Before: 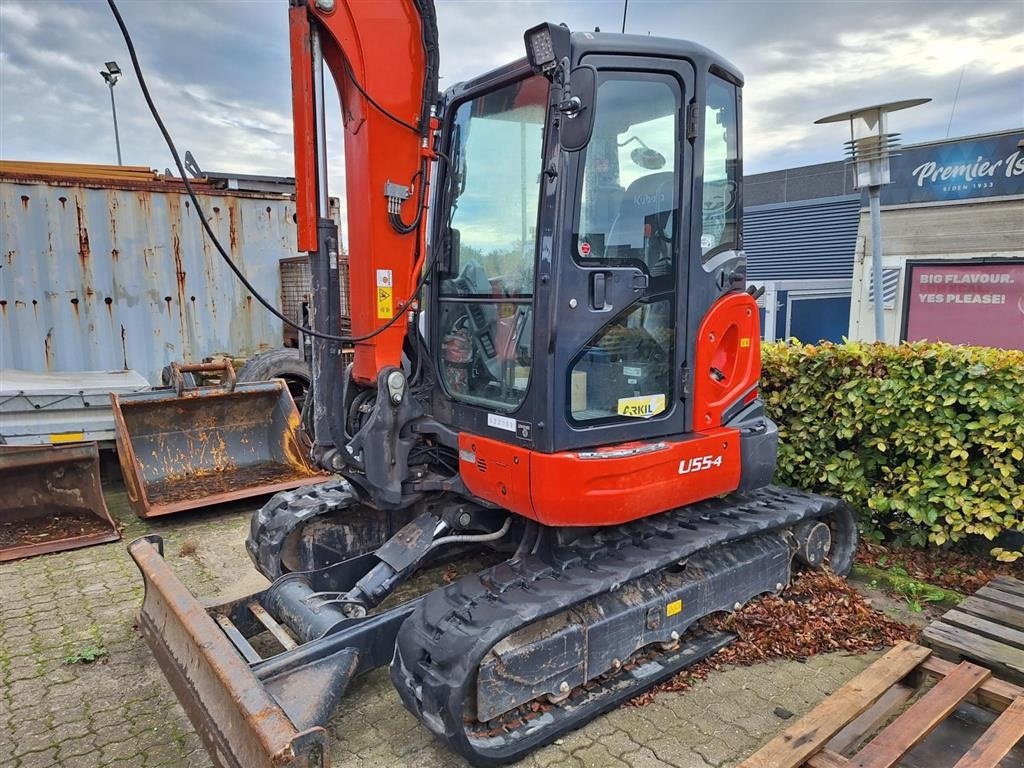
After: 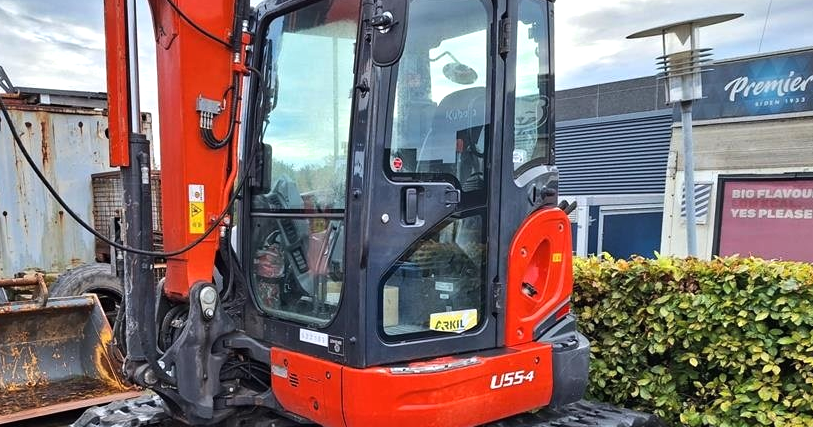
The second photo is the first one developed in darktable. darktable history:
crop: left 18.38%, top 11.092%, right 2.134%, bottom 33.217%
tone equalizer: -8 EV -0.417 EV, -7 EV -0.389 EV, -6 EV -0.333 EV, -5 EV -0.222 EV, -3 EV 0.222 EV, -2 EV 0.333 EV, -1 EV 0.389 EV, +0 EV 0.417 EV, edges refinement/feathering 500, mask exposure compensation -1.57 EV, preserve details no
